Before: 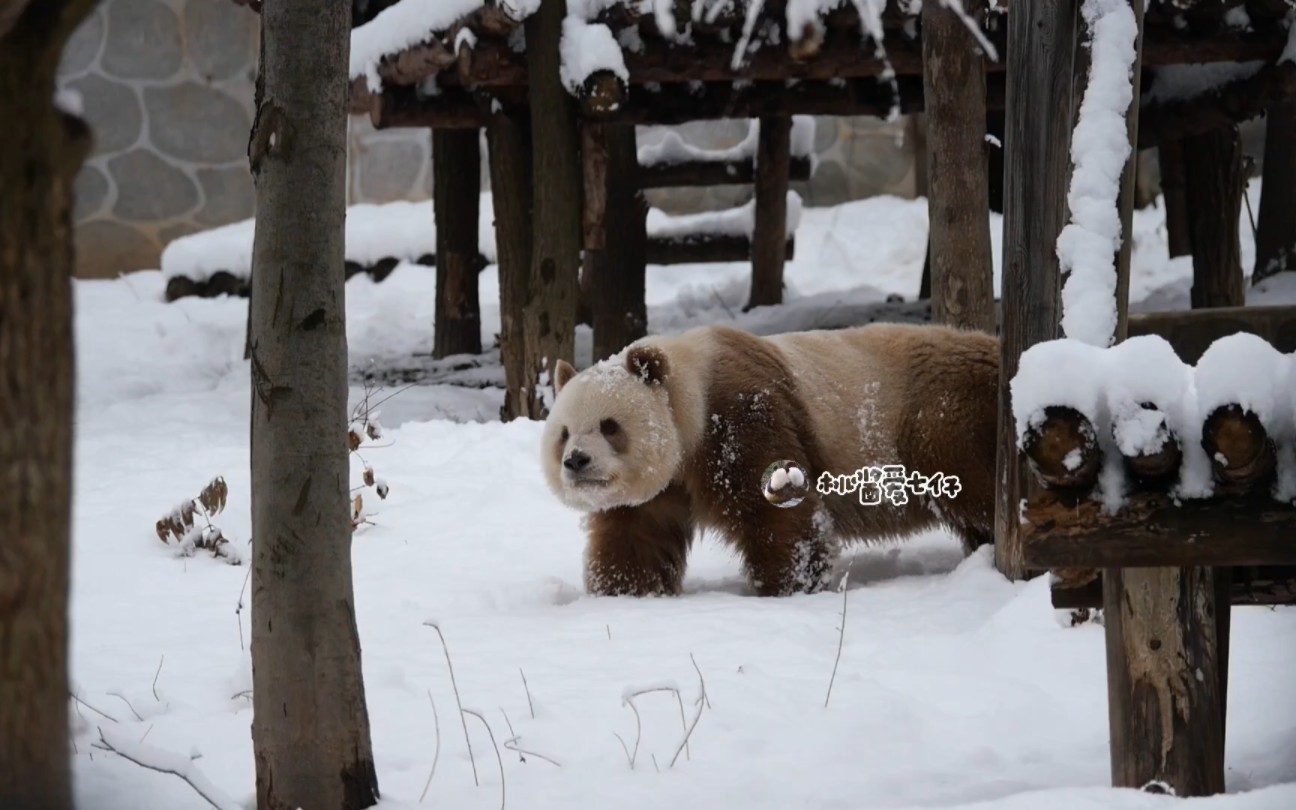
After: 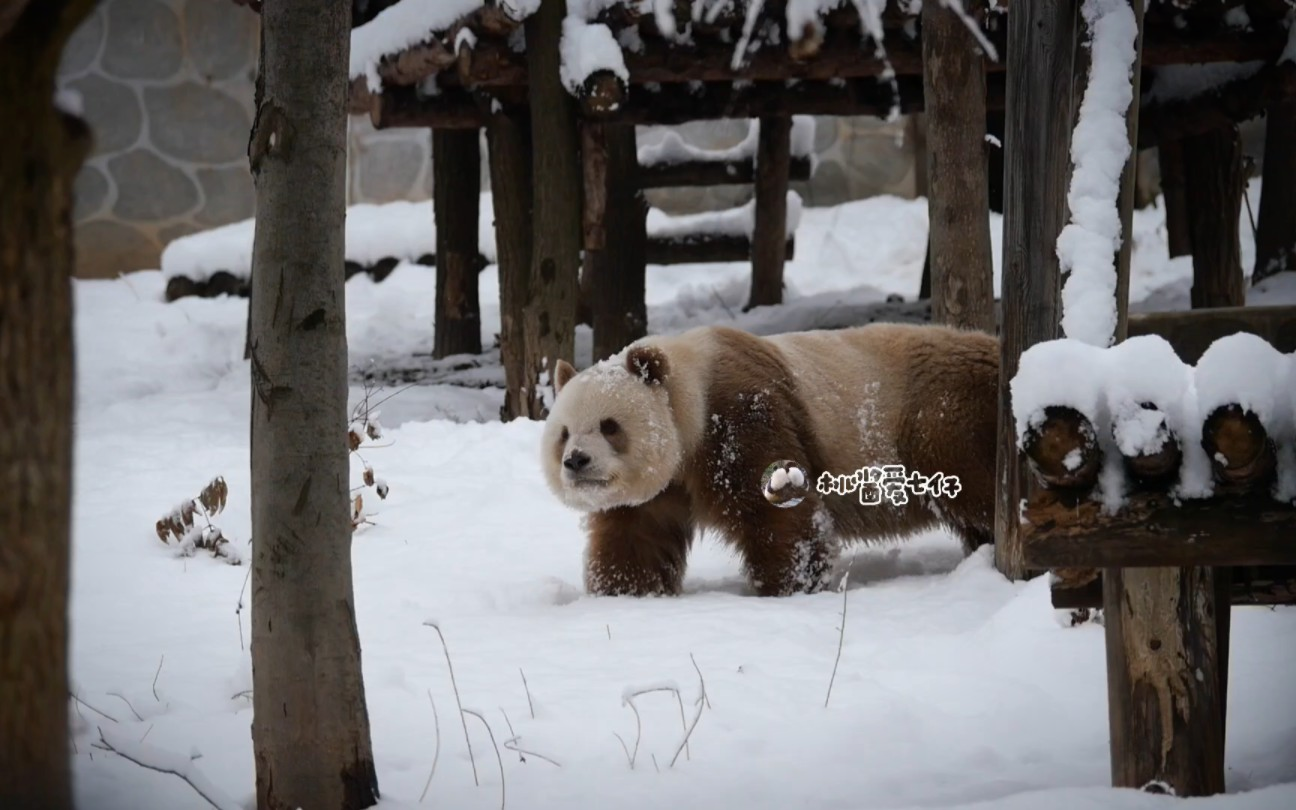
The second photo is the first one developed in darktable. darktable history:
vignetting: saturation 0.373, automatic ratio true
